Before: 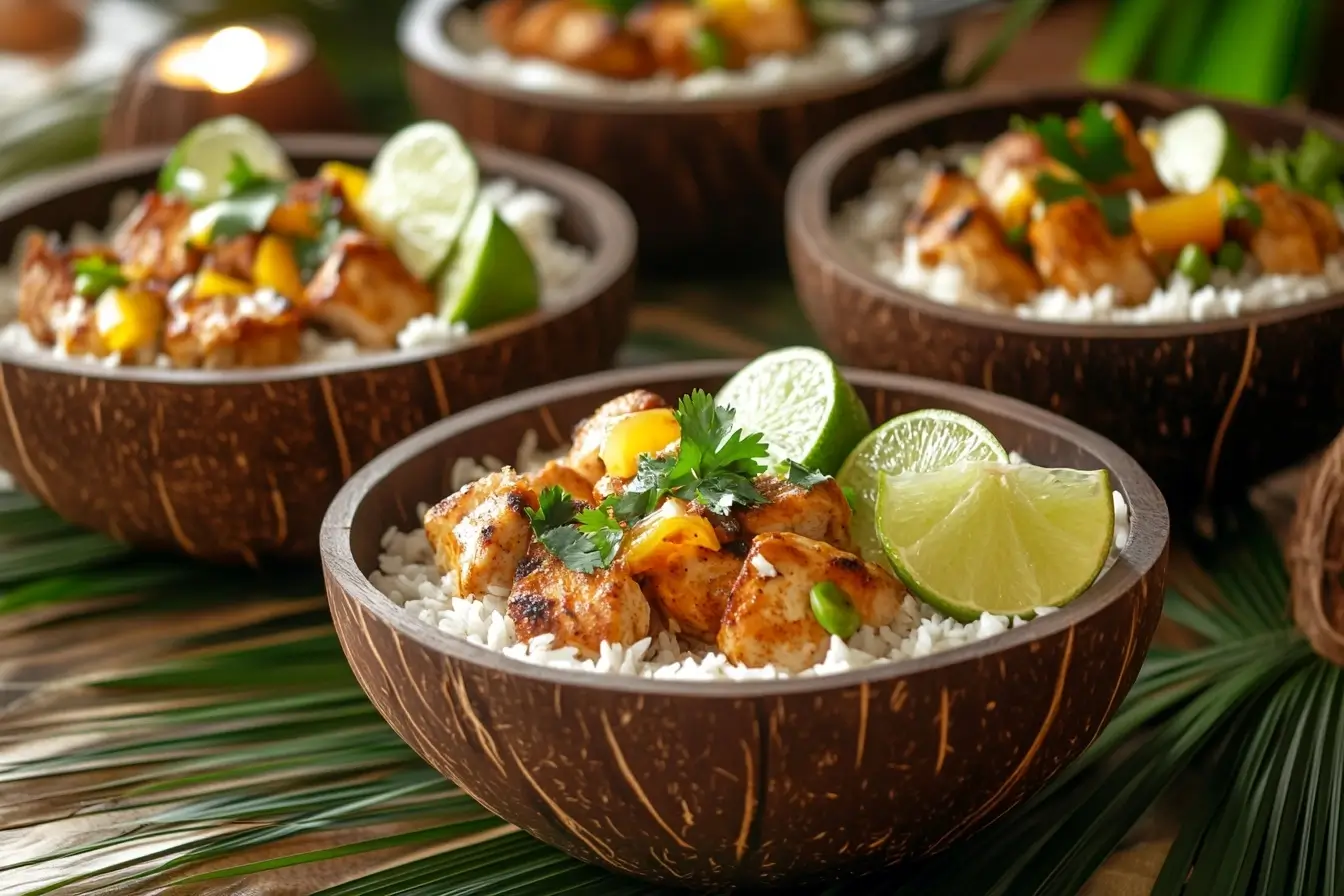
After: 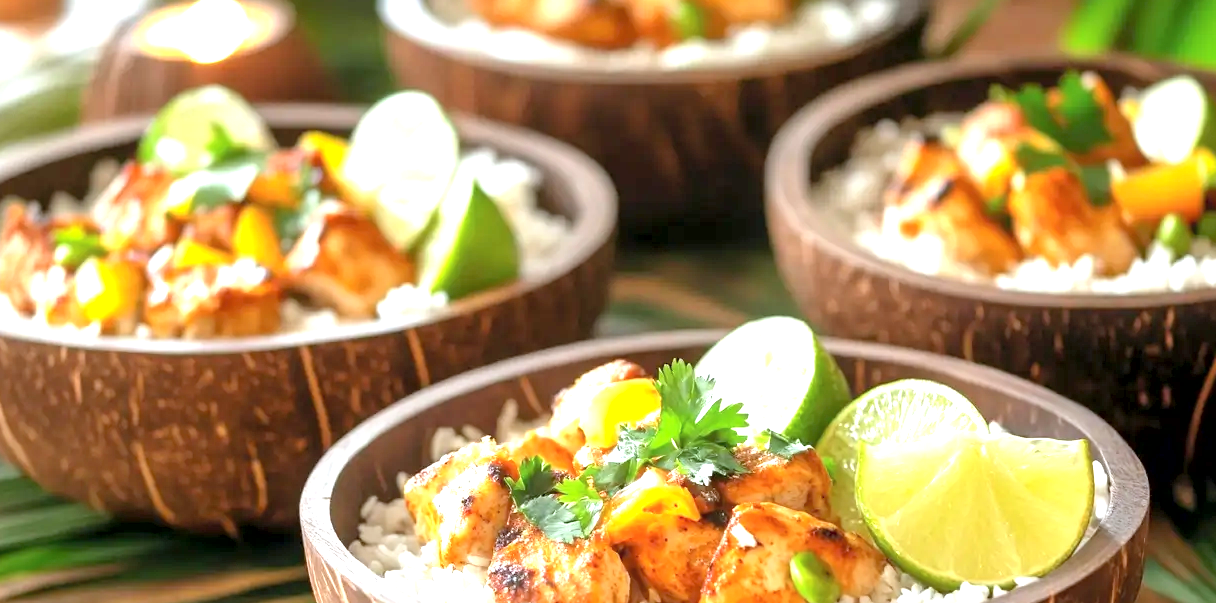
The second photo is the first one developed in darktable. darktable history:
exposure: black level correction 0.001, exposure 1.3 EV, compensate highlight preservation false
contrast brightness saturation: brightness 0.13
crop: left 1.509%, top 3.452%, right 7.696%, bottom 28.452%
white balance: red 0.967, blue 1.049
